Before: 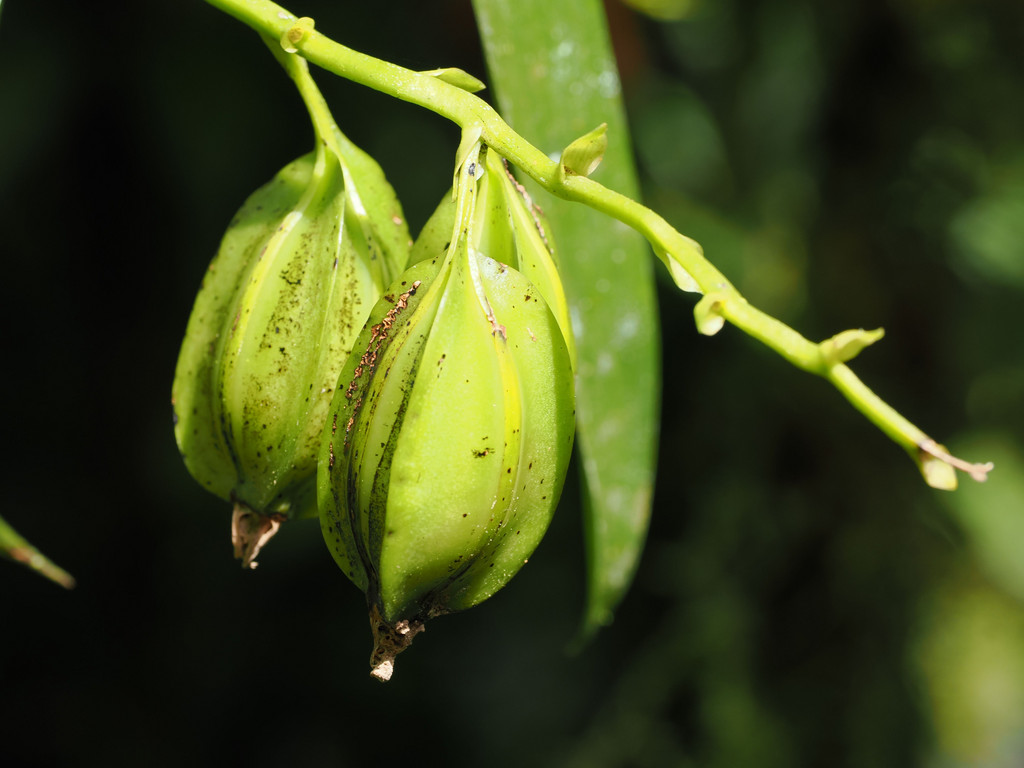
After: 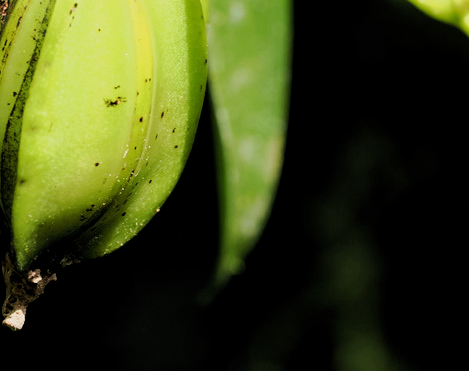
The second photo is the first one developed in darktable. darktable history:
crop: left 35.976%, top 45.819%, right 18.162%, bottom 5.807%
filmic rgb: black relative exposure -7.75 EV, white relative exposure 4.4 EV, threshold 3 EV, hardness 3.76, latitude 50%, contrast 1.1, color science v5 (2021), contrast in shadows safe, contrast in highlights safe, enable highlight reconstruction true
levels: levels [0.016, 0.492, 0.969]
